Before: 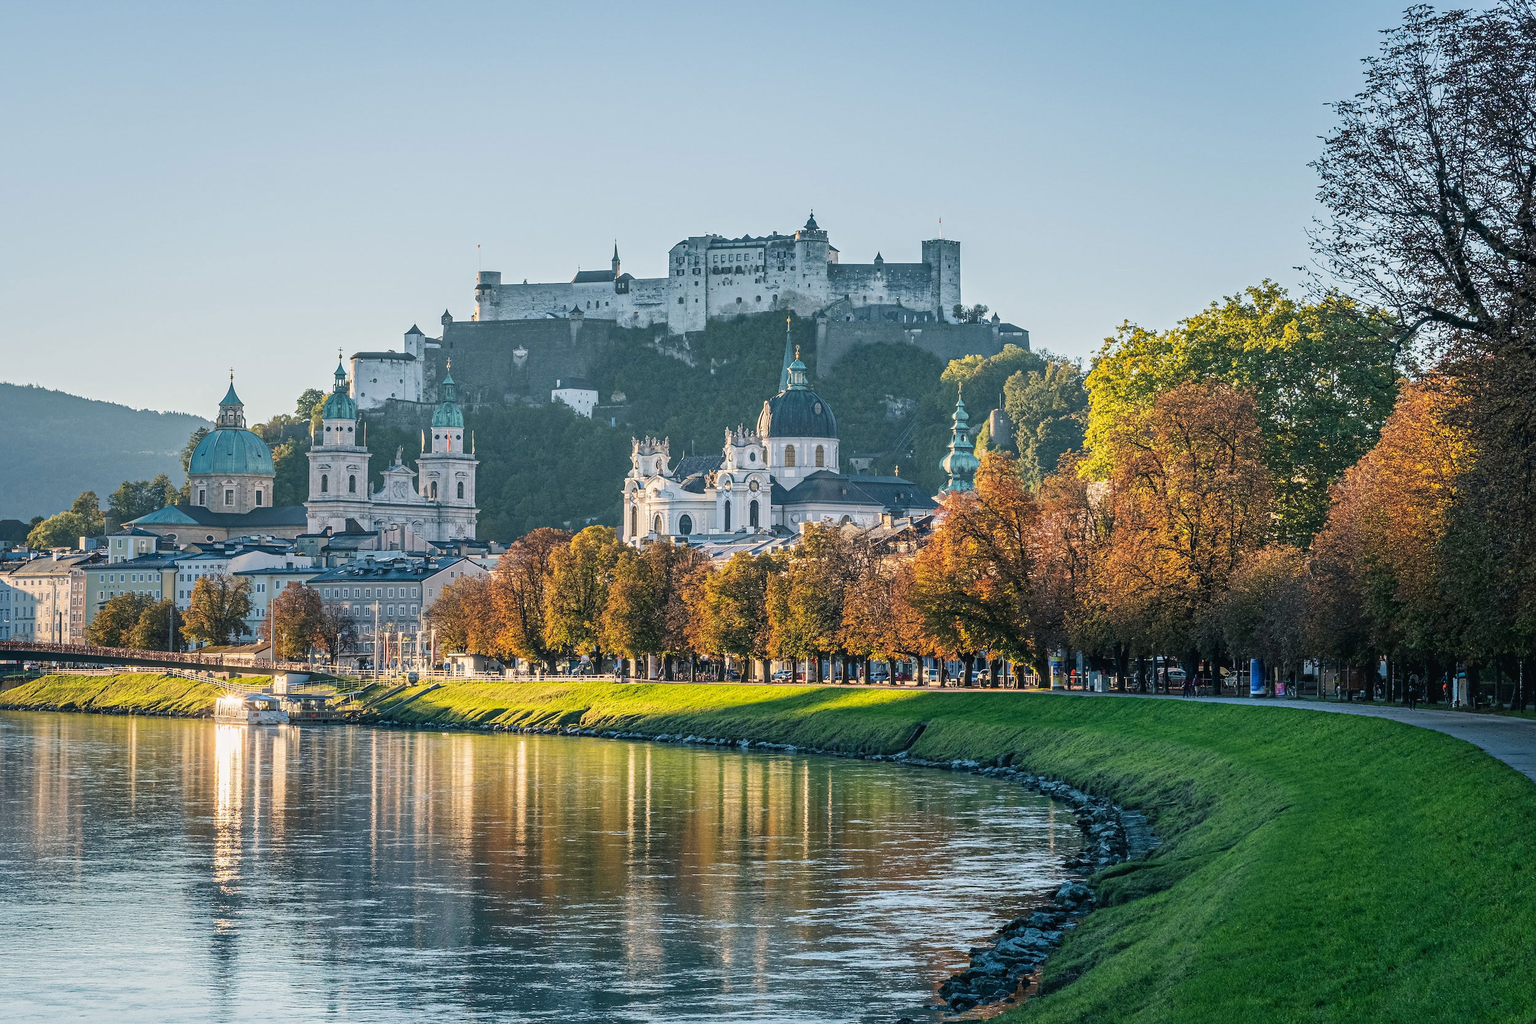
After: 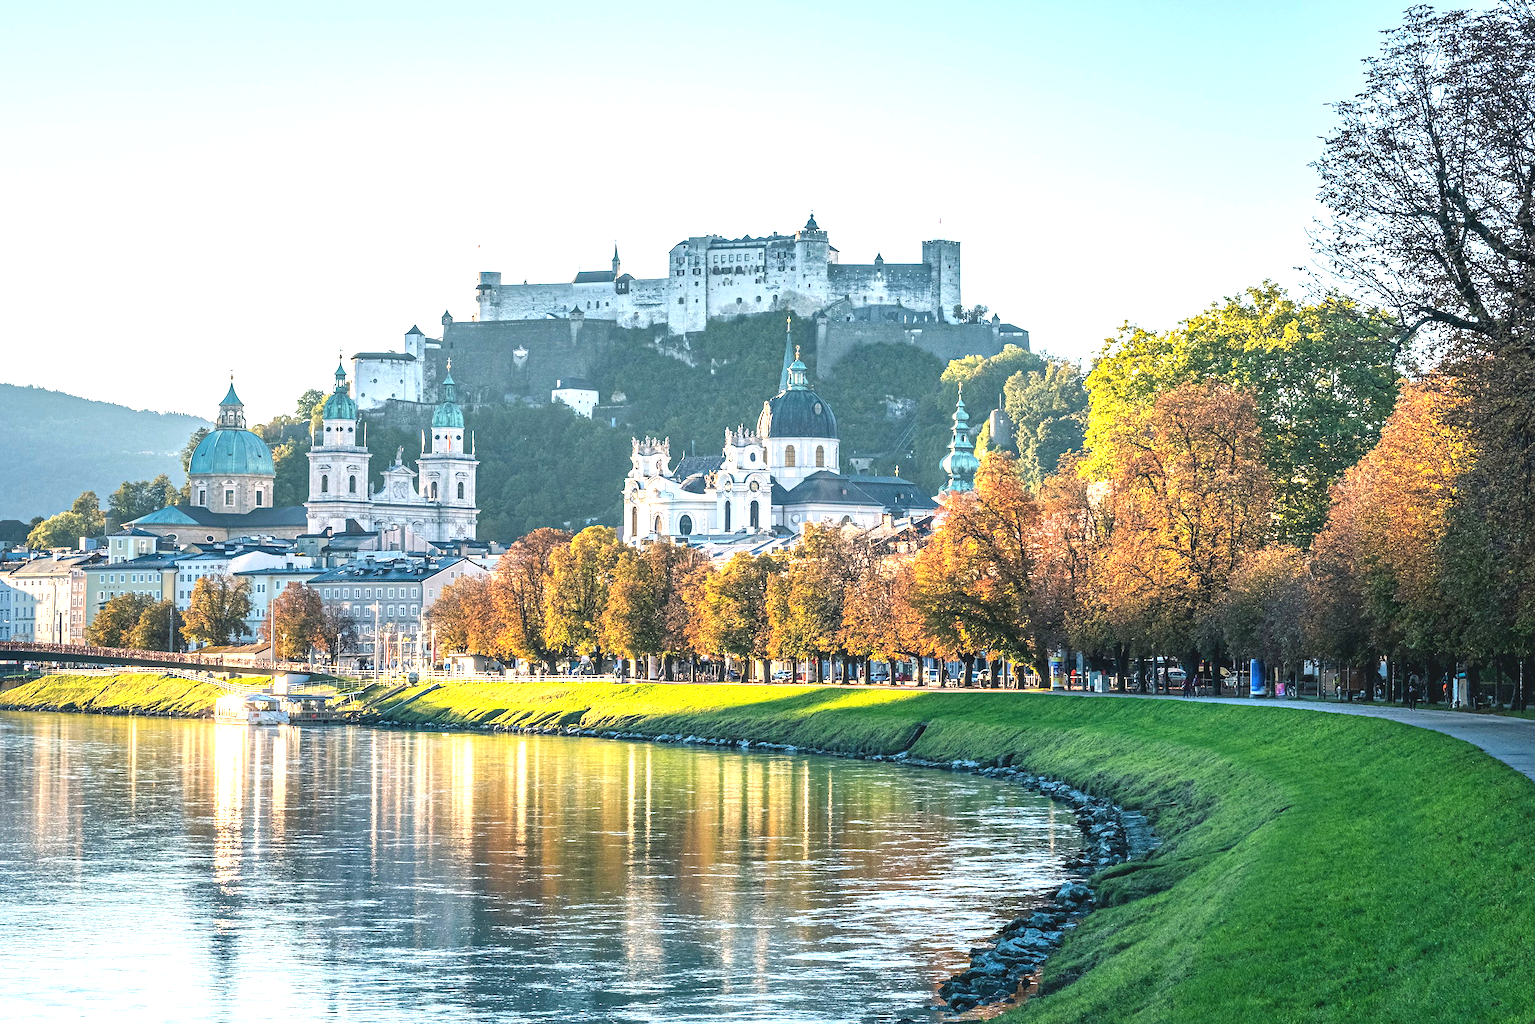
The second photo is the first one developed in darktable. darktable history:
exposure: black level correction -0.002, exposure 1.114 EV, compensate highlight preservation false
